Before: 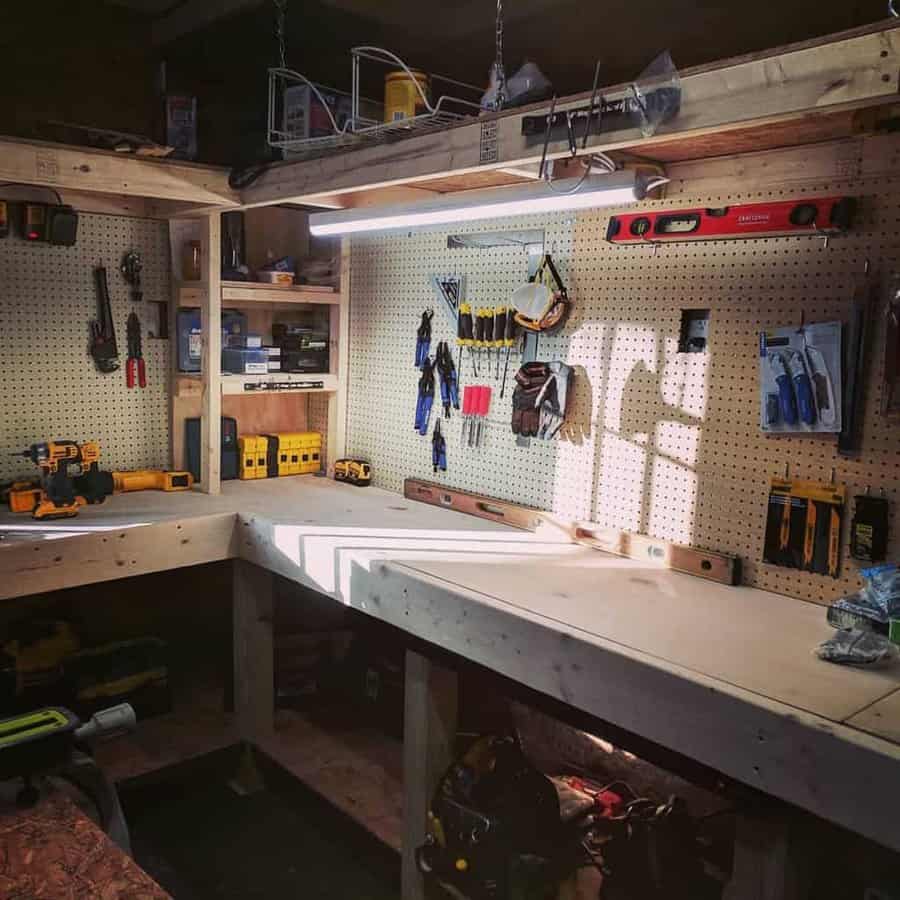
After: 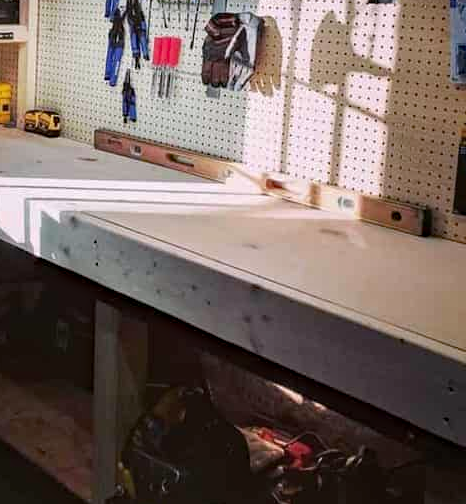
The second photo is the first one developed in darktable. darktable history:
haze removal: strength 0.29, distance 0.25, compatibility mode true, adaptive false
crop: left 34.479%, top 38.822%, right 13.718%, bottom 5.172%
white balance: red 1.004, blue 1.024
